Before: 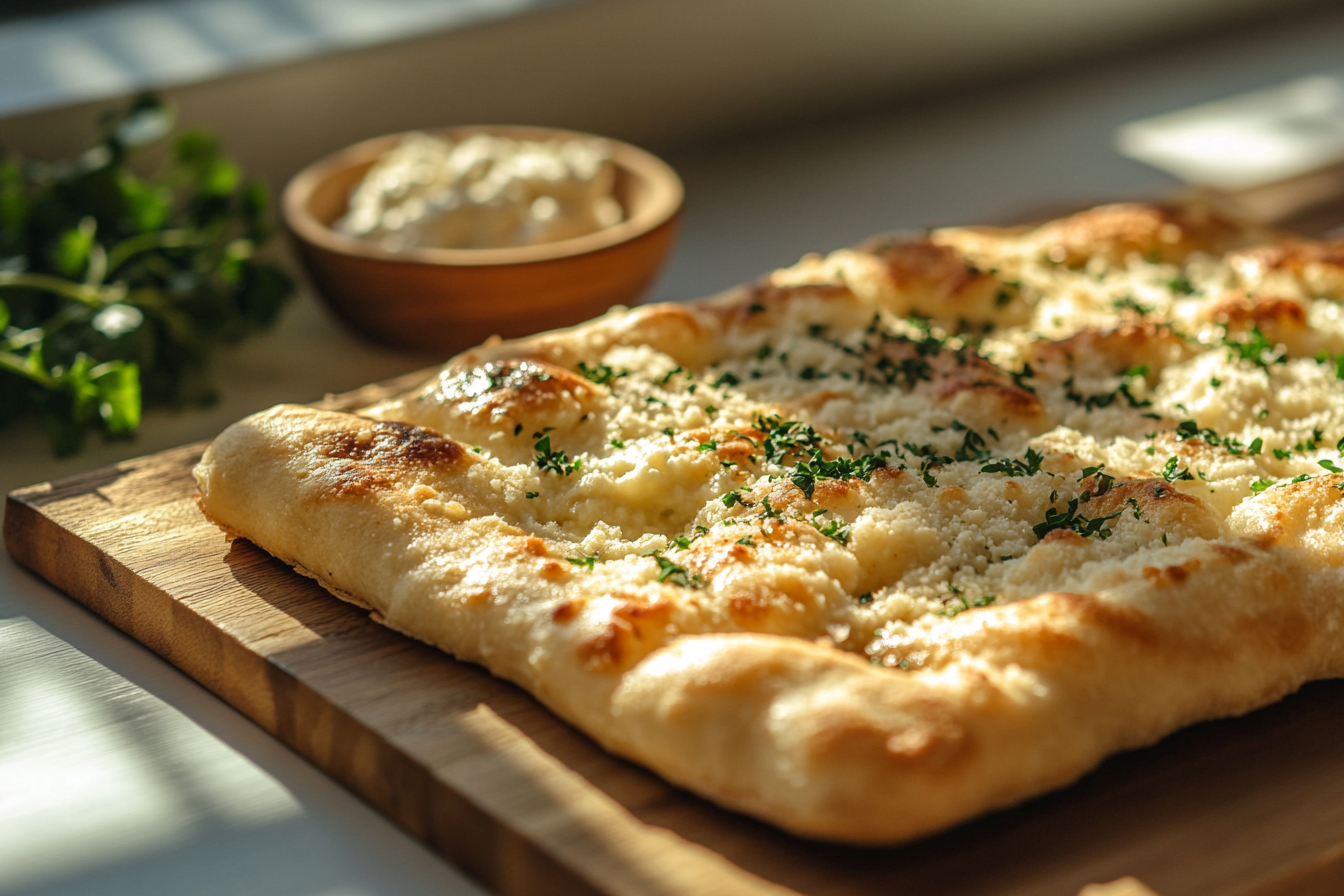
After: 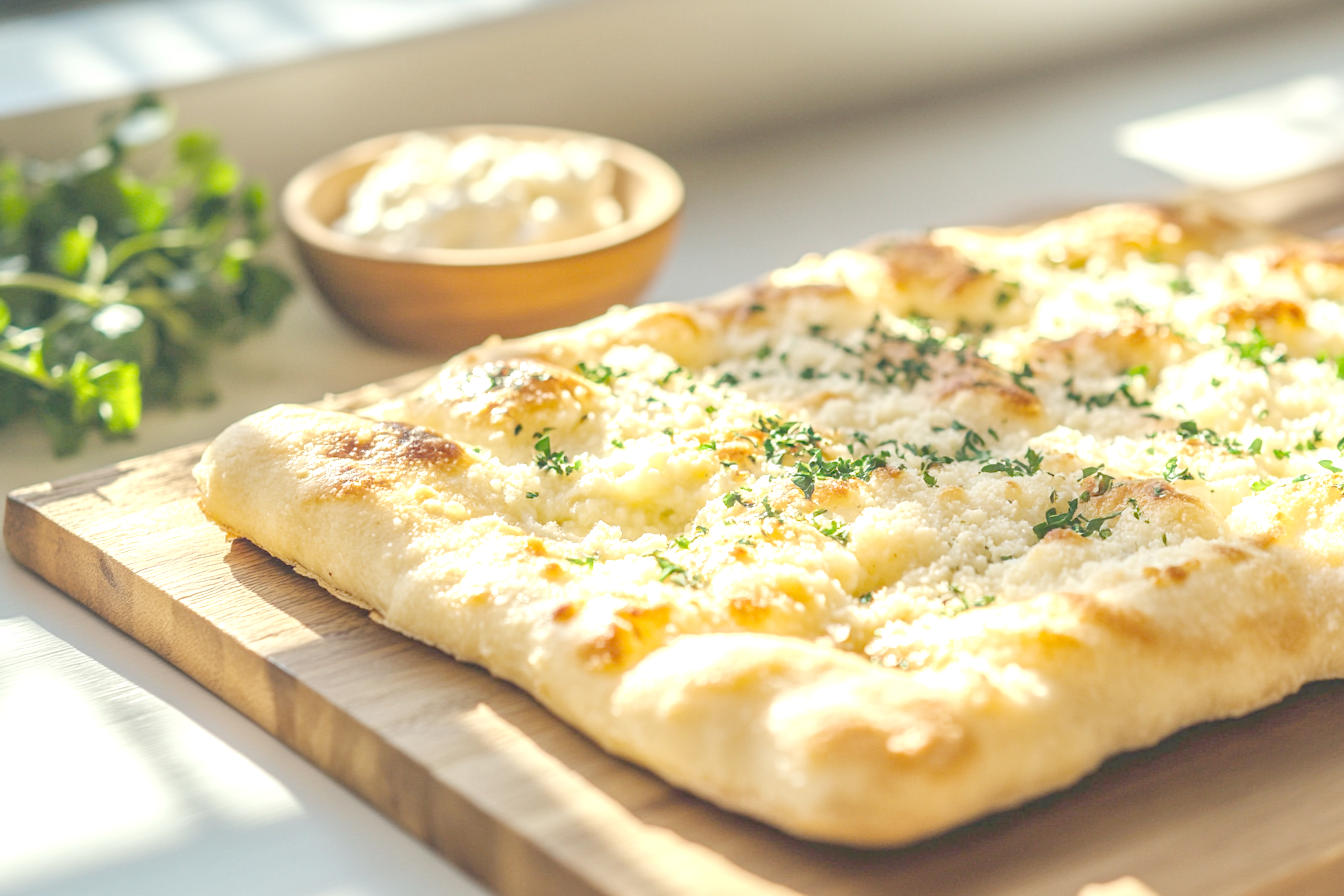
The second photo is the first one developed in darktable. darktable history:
exposure: exposure 0.5 EV
